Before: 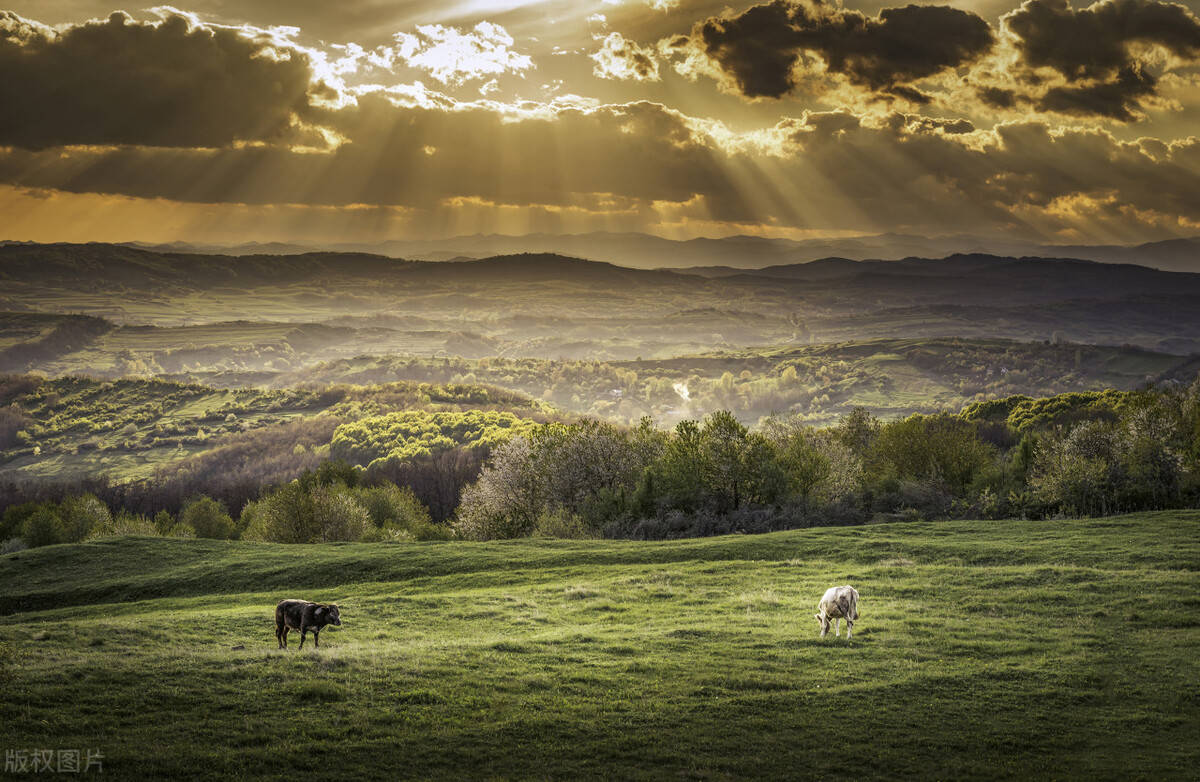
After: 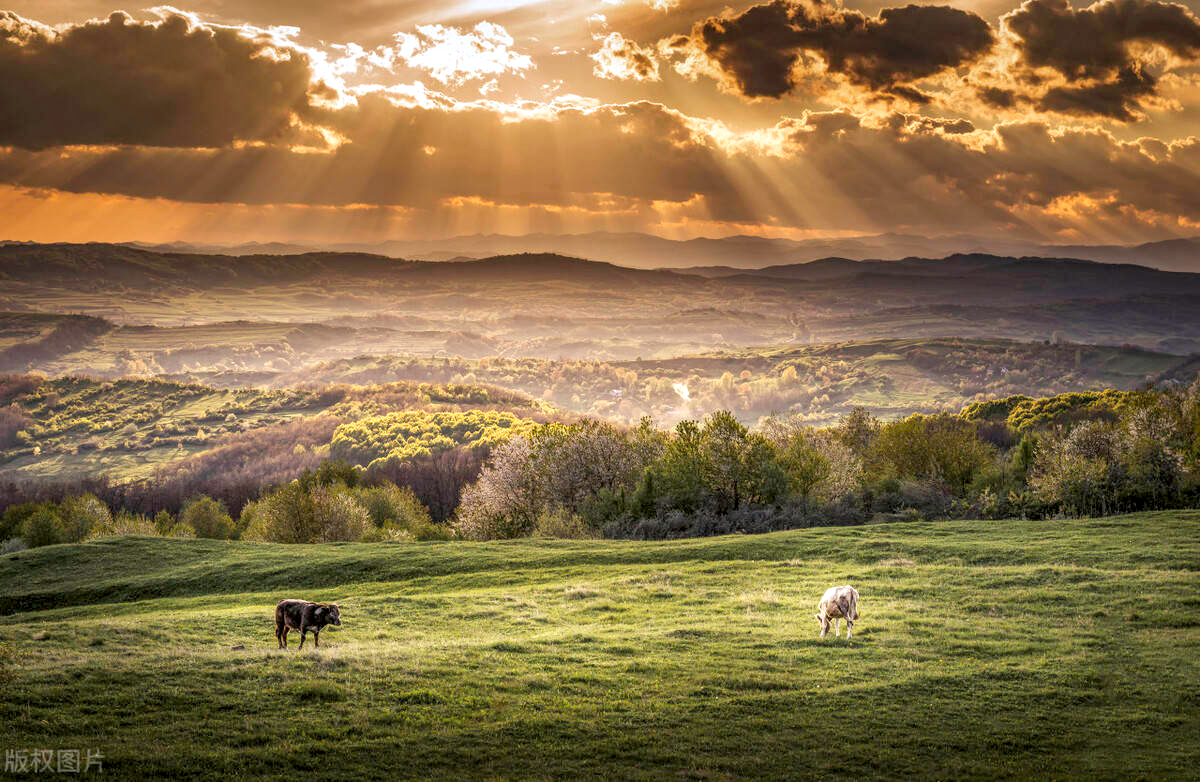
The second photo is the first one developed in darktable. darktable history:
local contrast: highlights 25%, shadows 74%, midtone range 0.744
